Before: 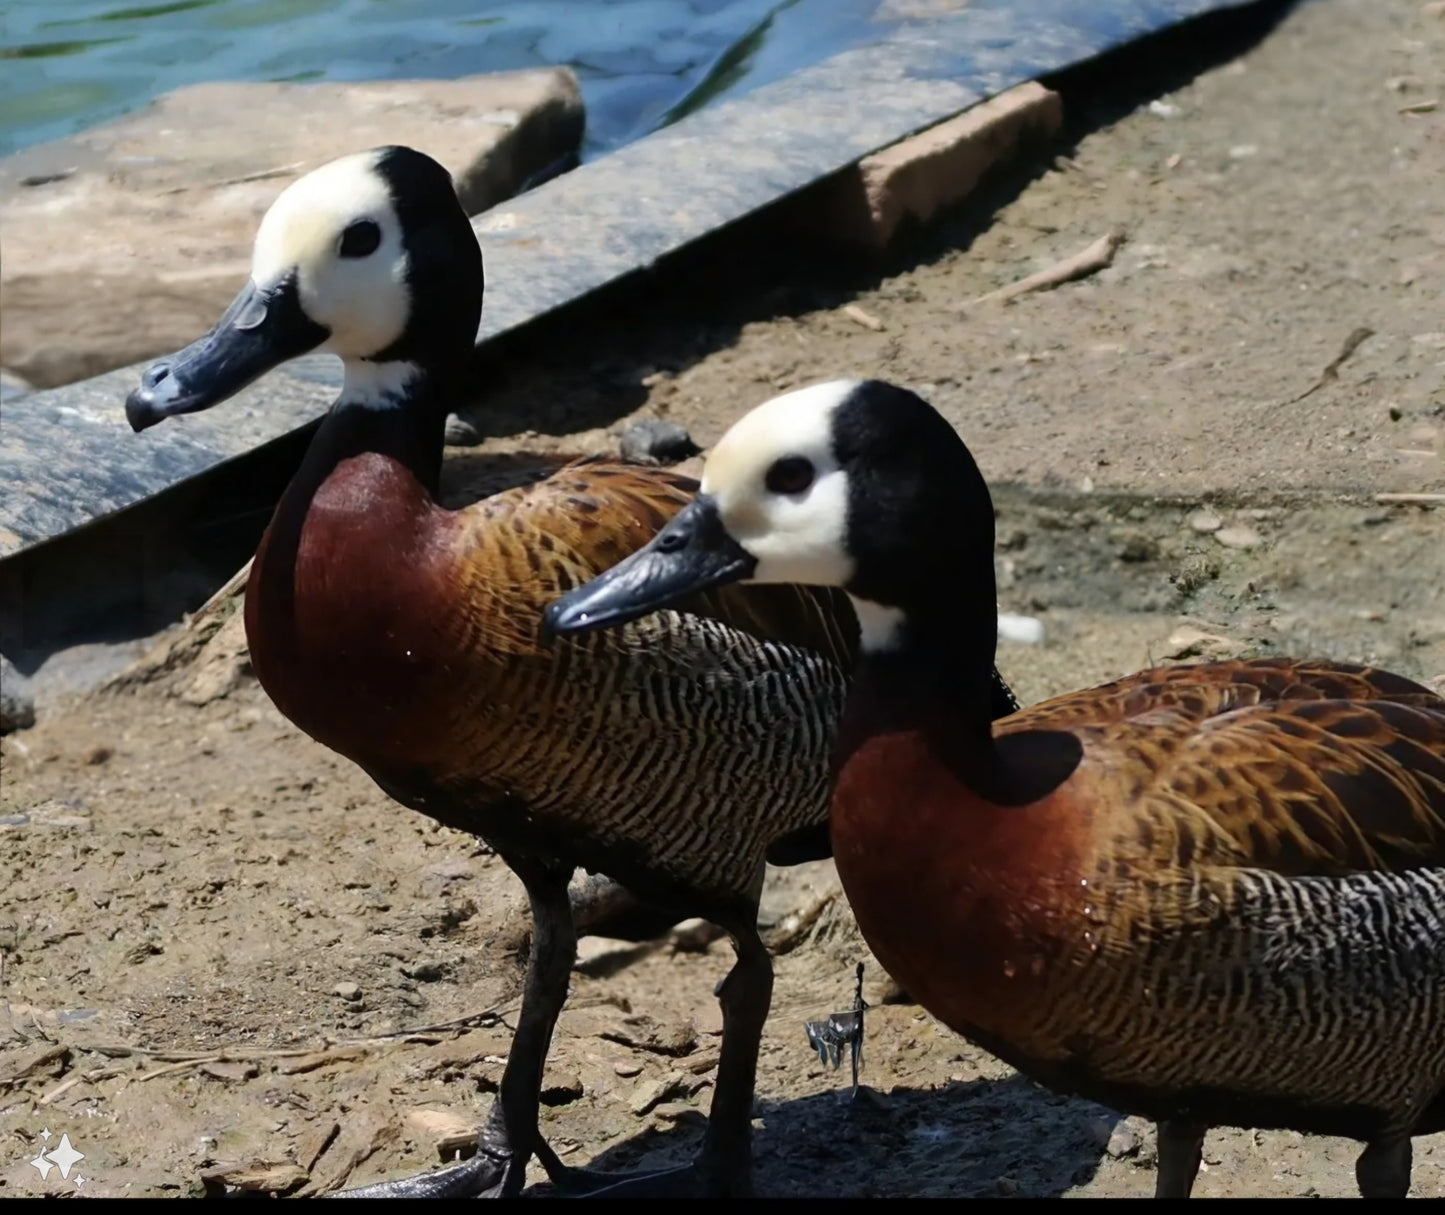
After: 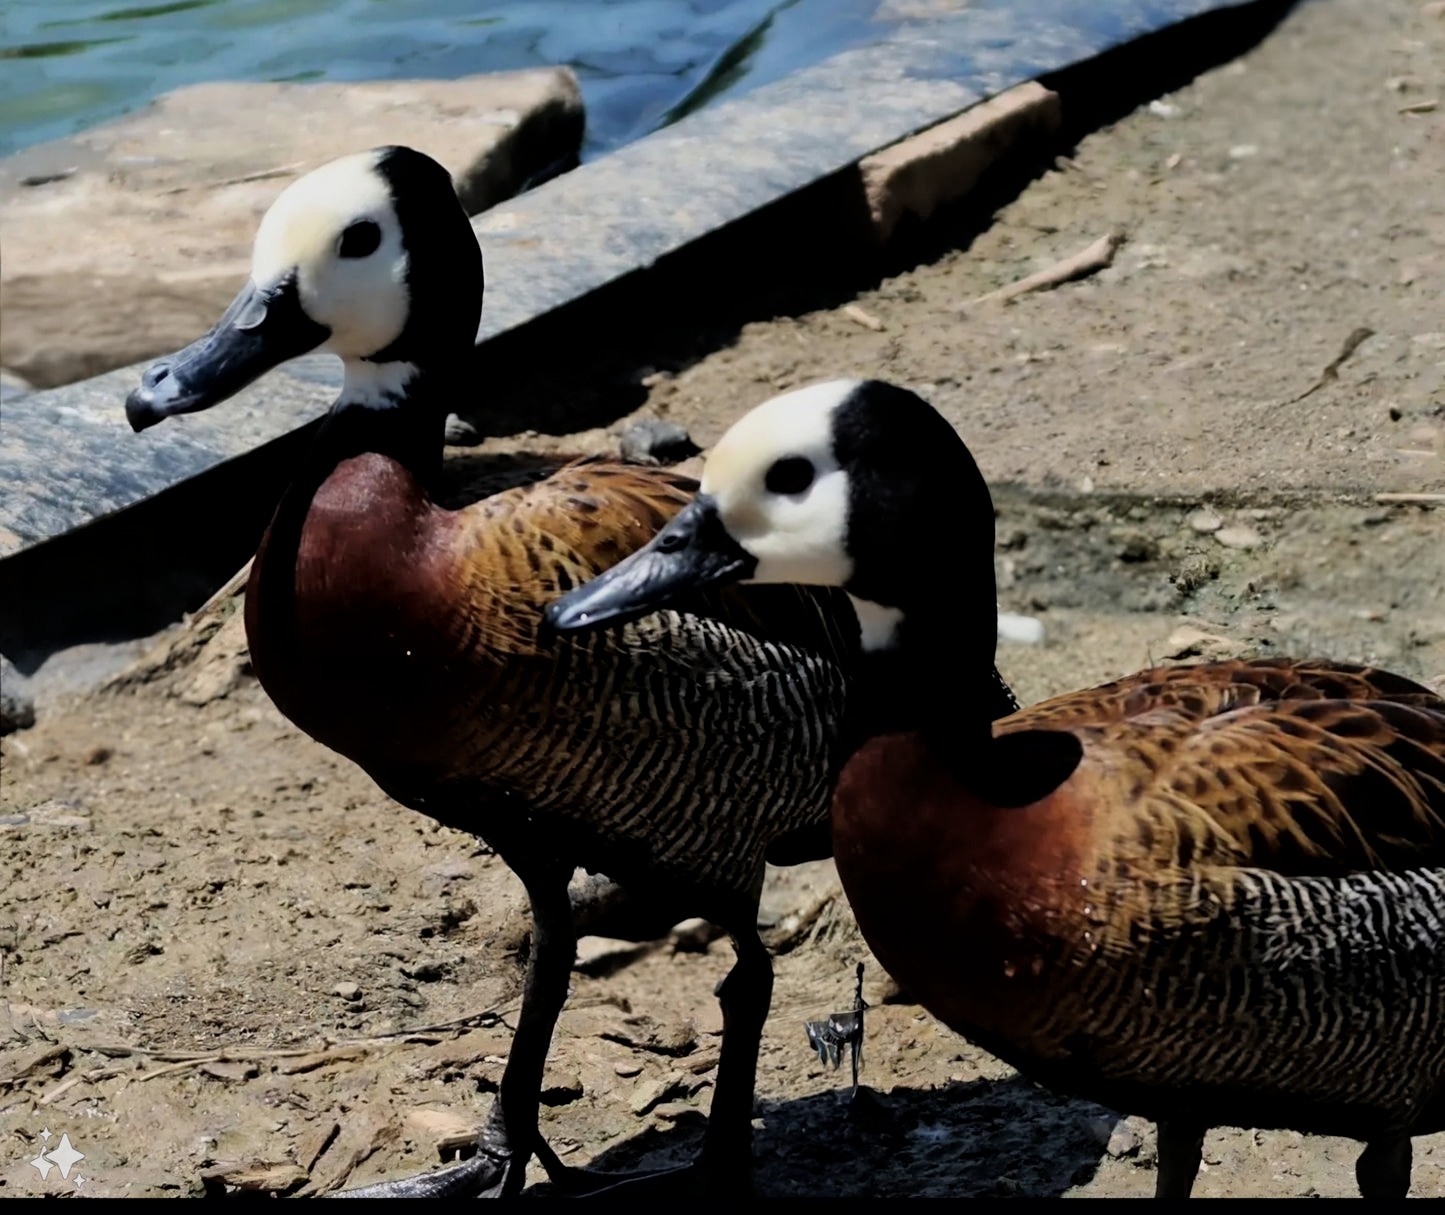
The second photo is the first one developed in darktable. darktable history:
filmic rgb: threshold 3 EV, hardness 4.17, latitude 50%, contrast 1.1, preserve chrominance max RGB, color science v6 (2022), contrast in shadows safe, contrast in highlights safe, enable highlight reconstruction true
local contrast: mode bilateral grid, contrast 20, coarseness 50, detail 130%, midtone range 0.2
